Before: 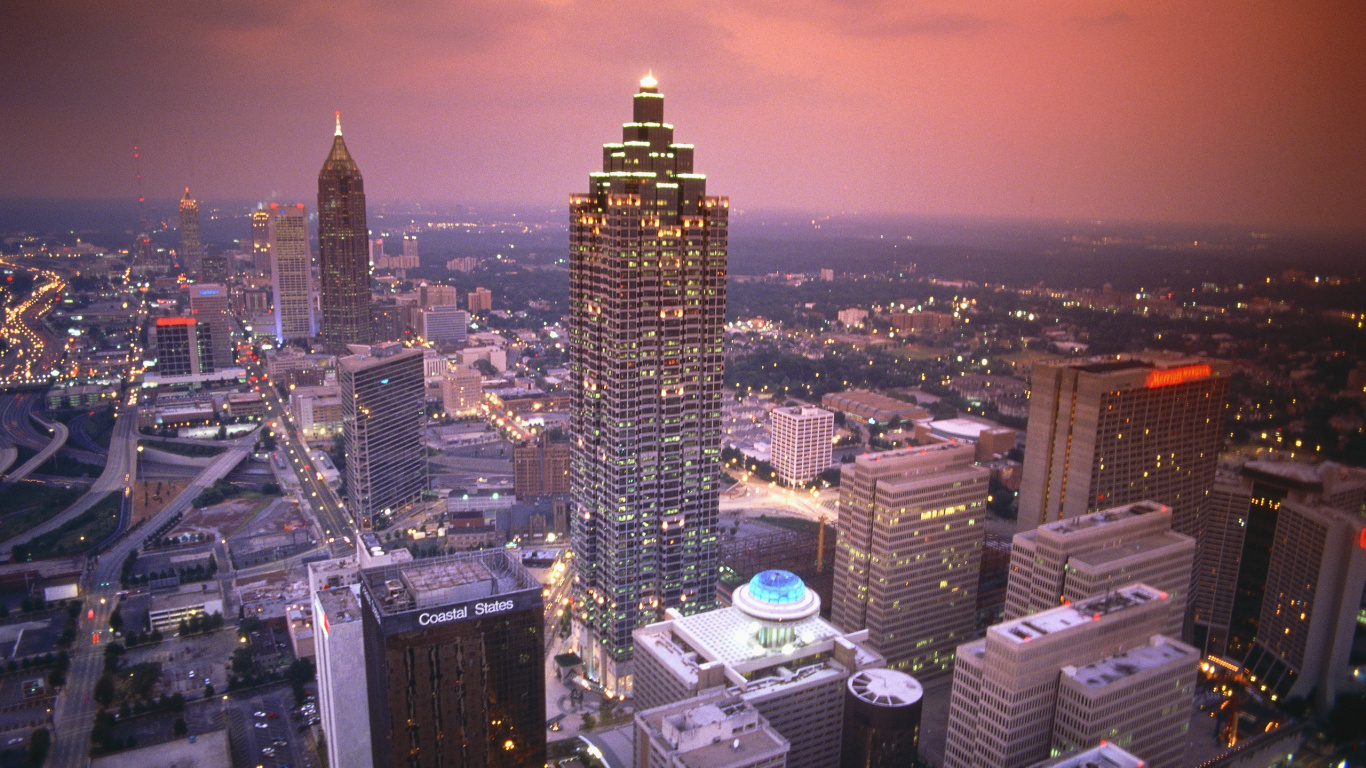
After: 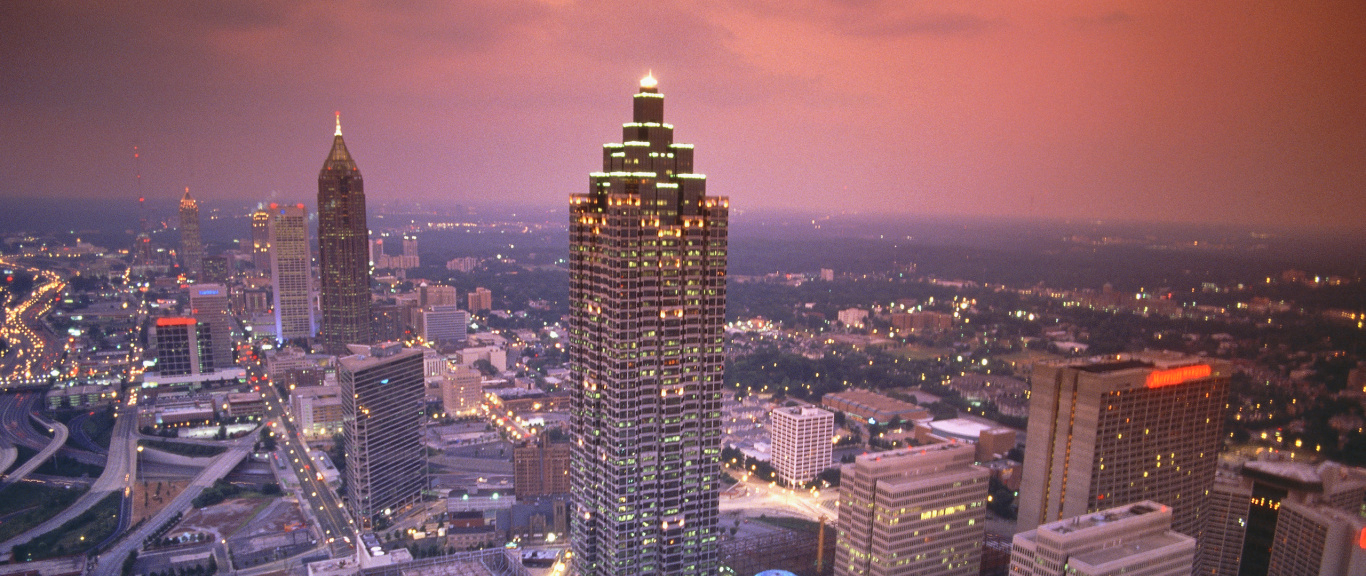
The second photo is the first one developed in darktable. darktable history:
shadows and highlights: shadows 58.42, soften with gaussian
local contrast: mode bilateral grid, contrast 99, coarseness 99, detail 92%, midtone range 0.2
levels: mode automatic, gray 50.77%
crop: bottom 24.983%
